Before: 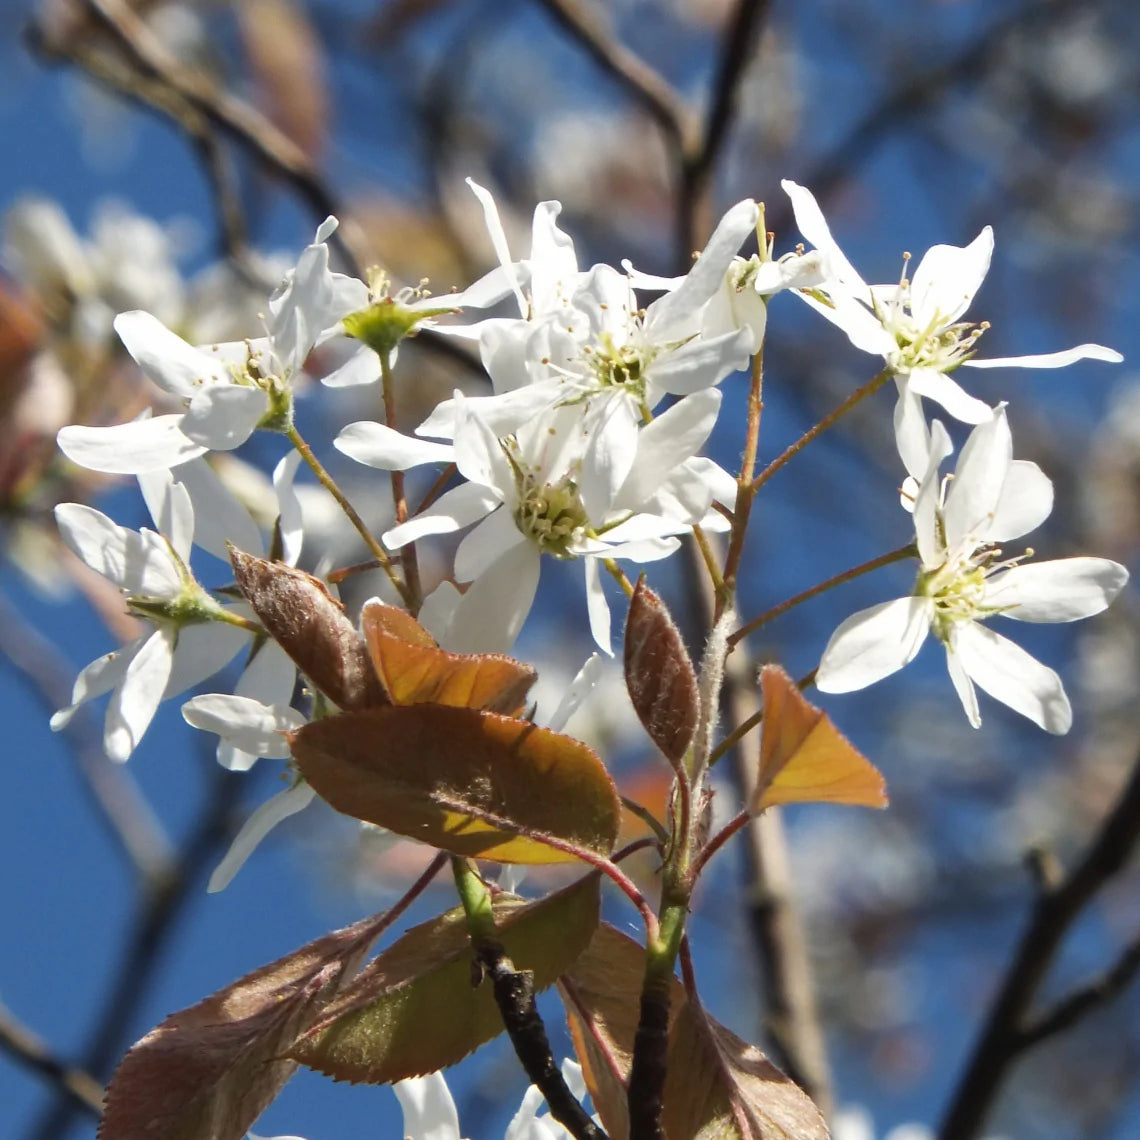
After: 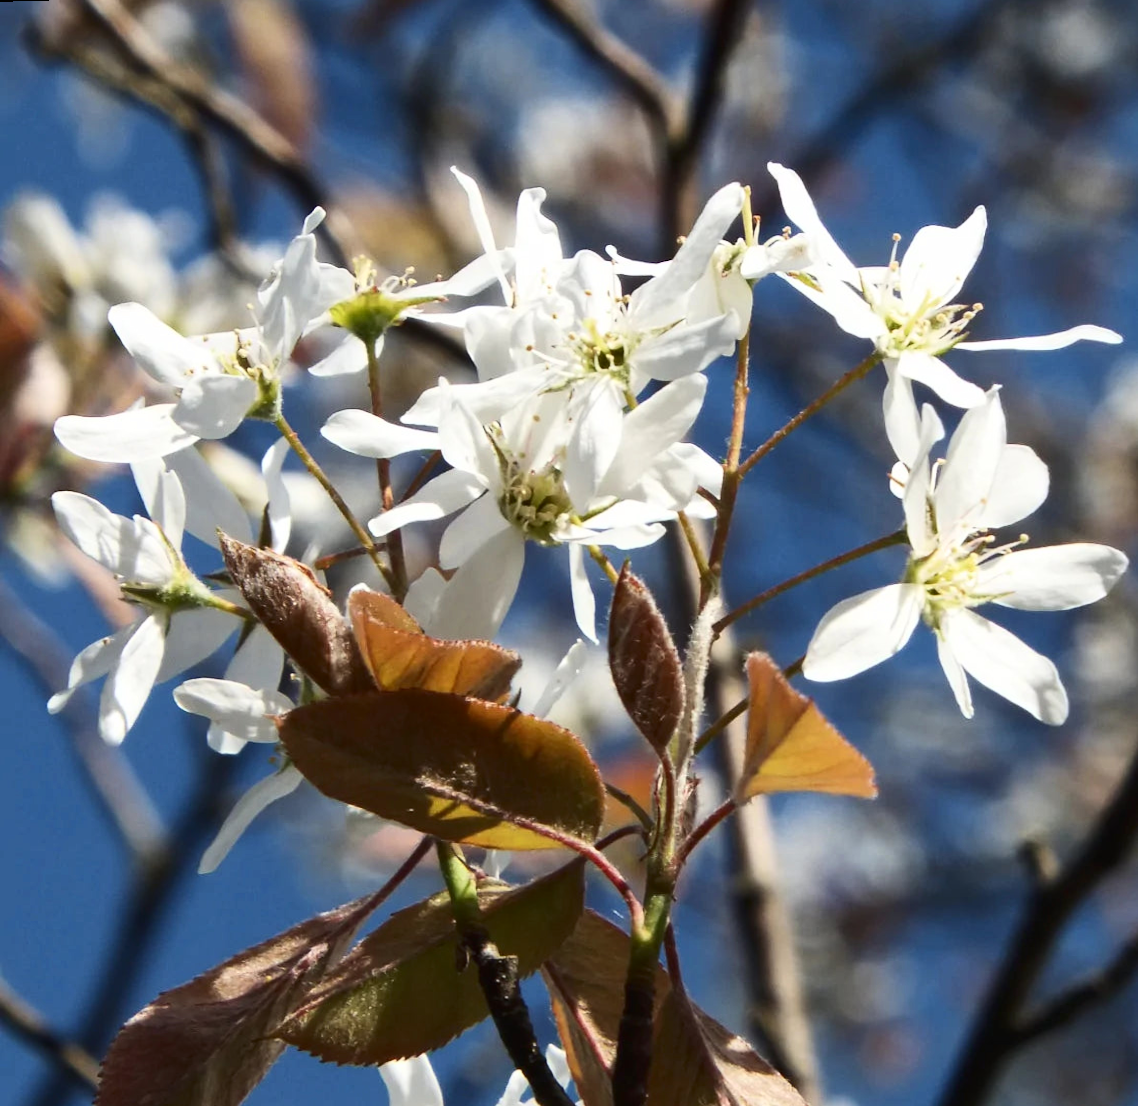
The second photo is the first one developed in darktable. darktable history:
rotate and perspective: lens shift (horizontal) -0.055, automatic cropping off
contrast brightness saturation: contrast 0.22
crop and rotate: top 2.479%, bottom 3.018%
